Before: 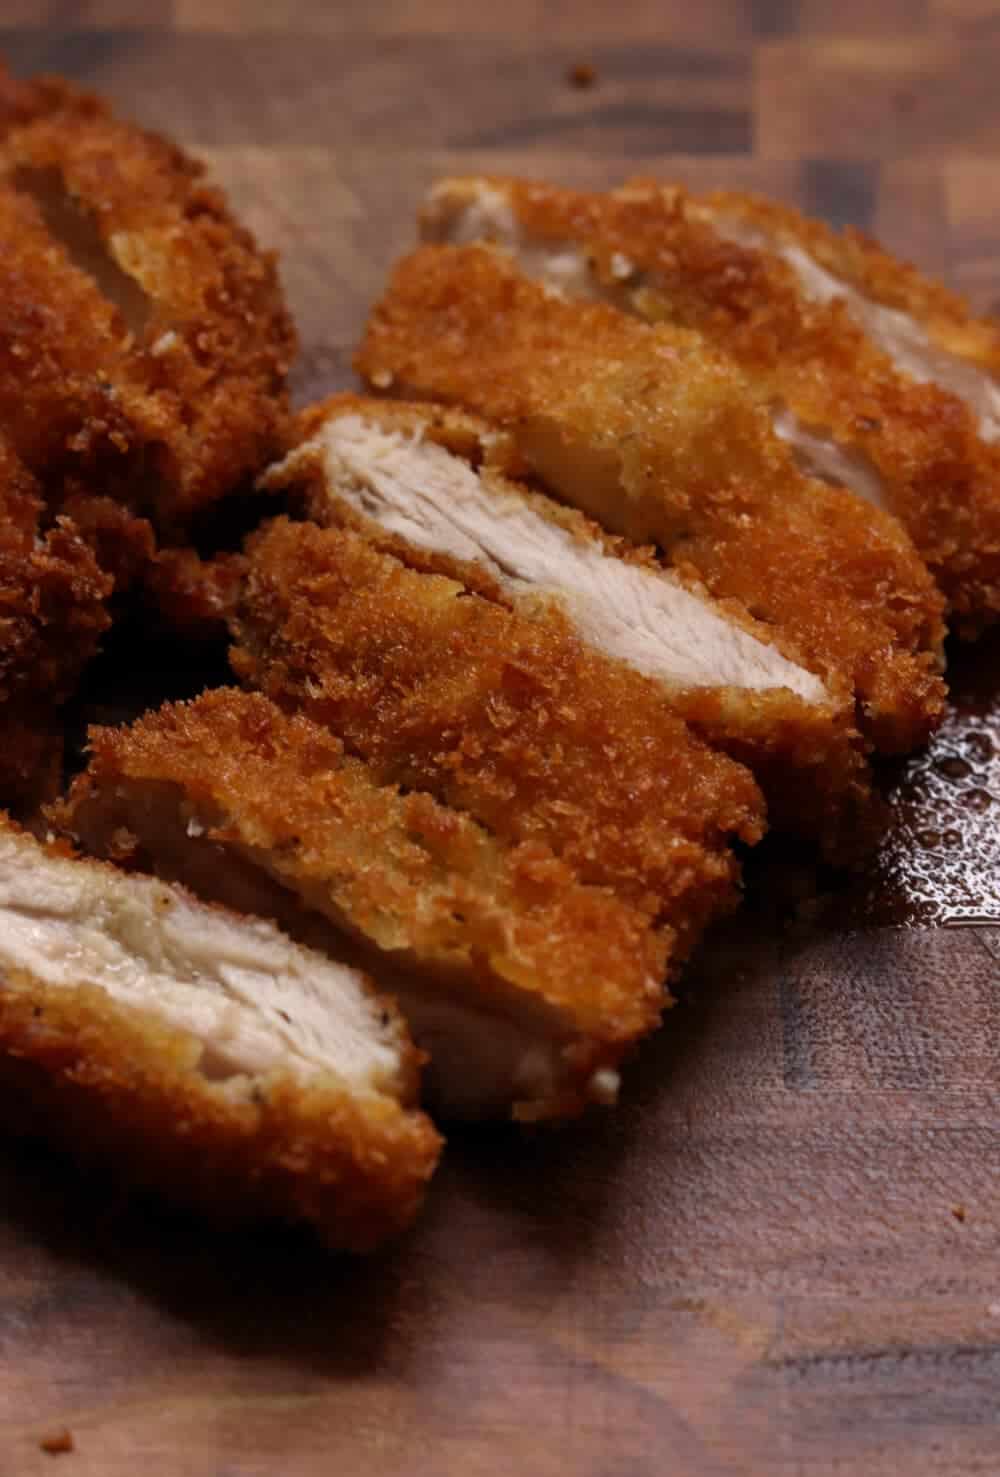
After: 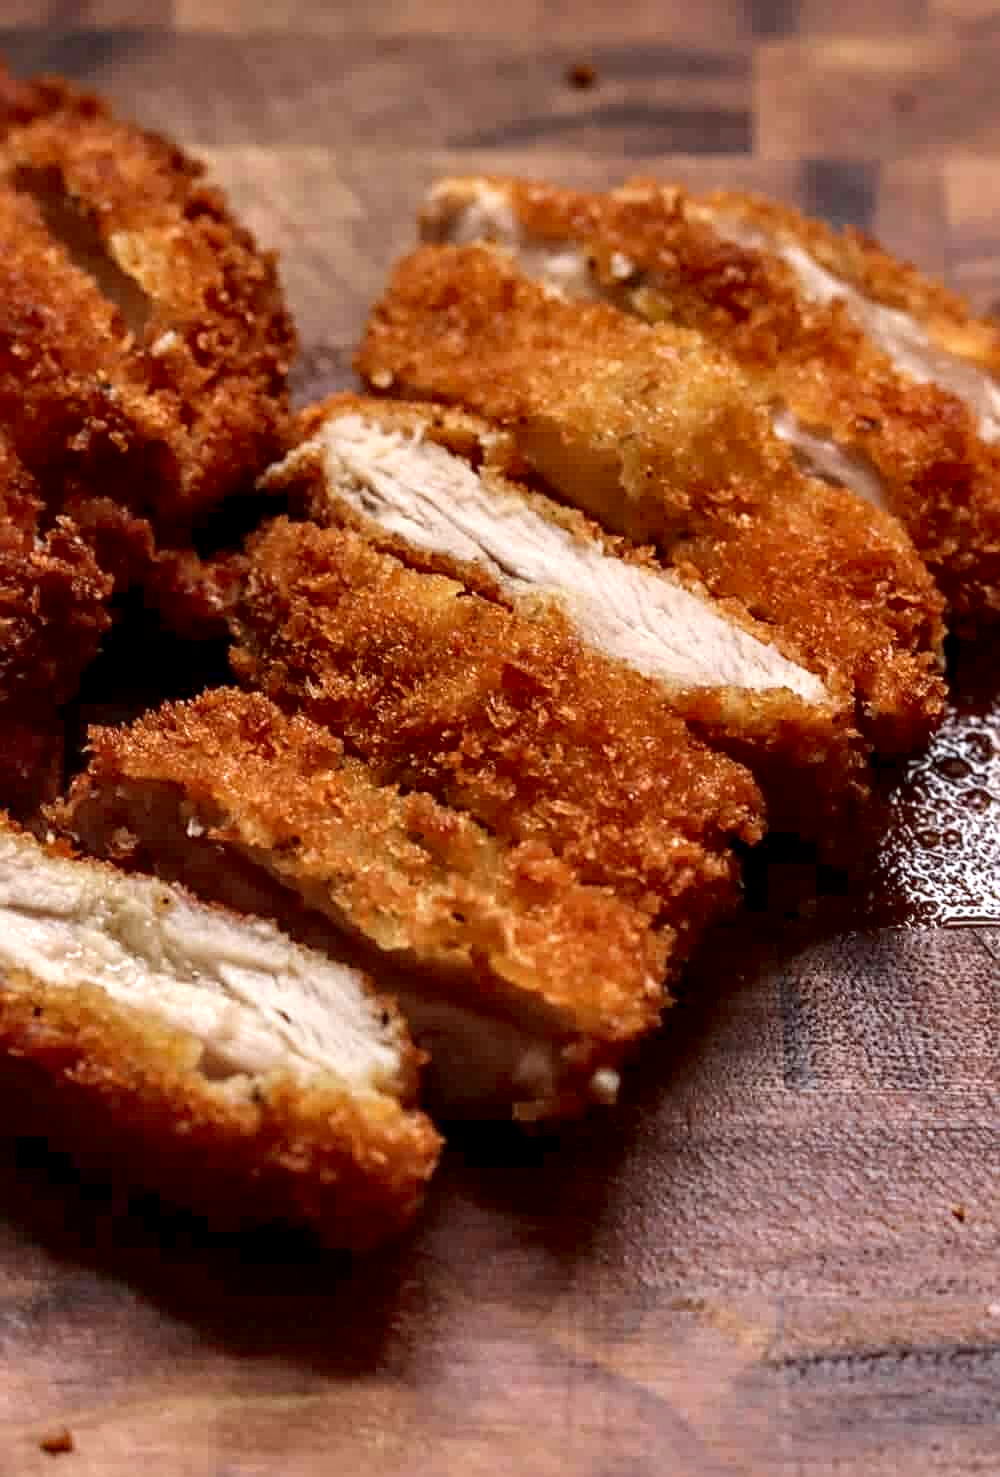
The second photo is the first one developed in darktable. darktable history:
local contrast: highlights 79%, shadows 56%, detail 175%, midtone range 0.428
tone curve: curves: ch0 [(0, 0.047) (0.199, 0.263) (0.47, 0.555) (0.805, 0.839) (1, 0.962)], color space Lab, linked channels, preserve colors none
sharpen: on, module defaults
